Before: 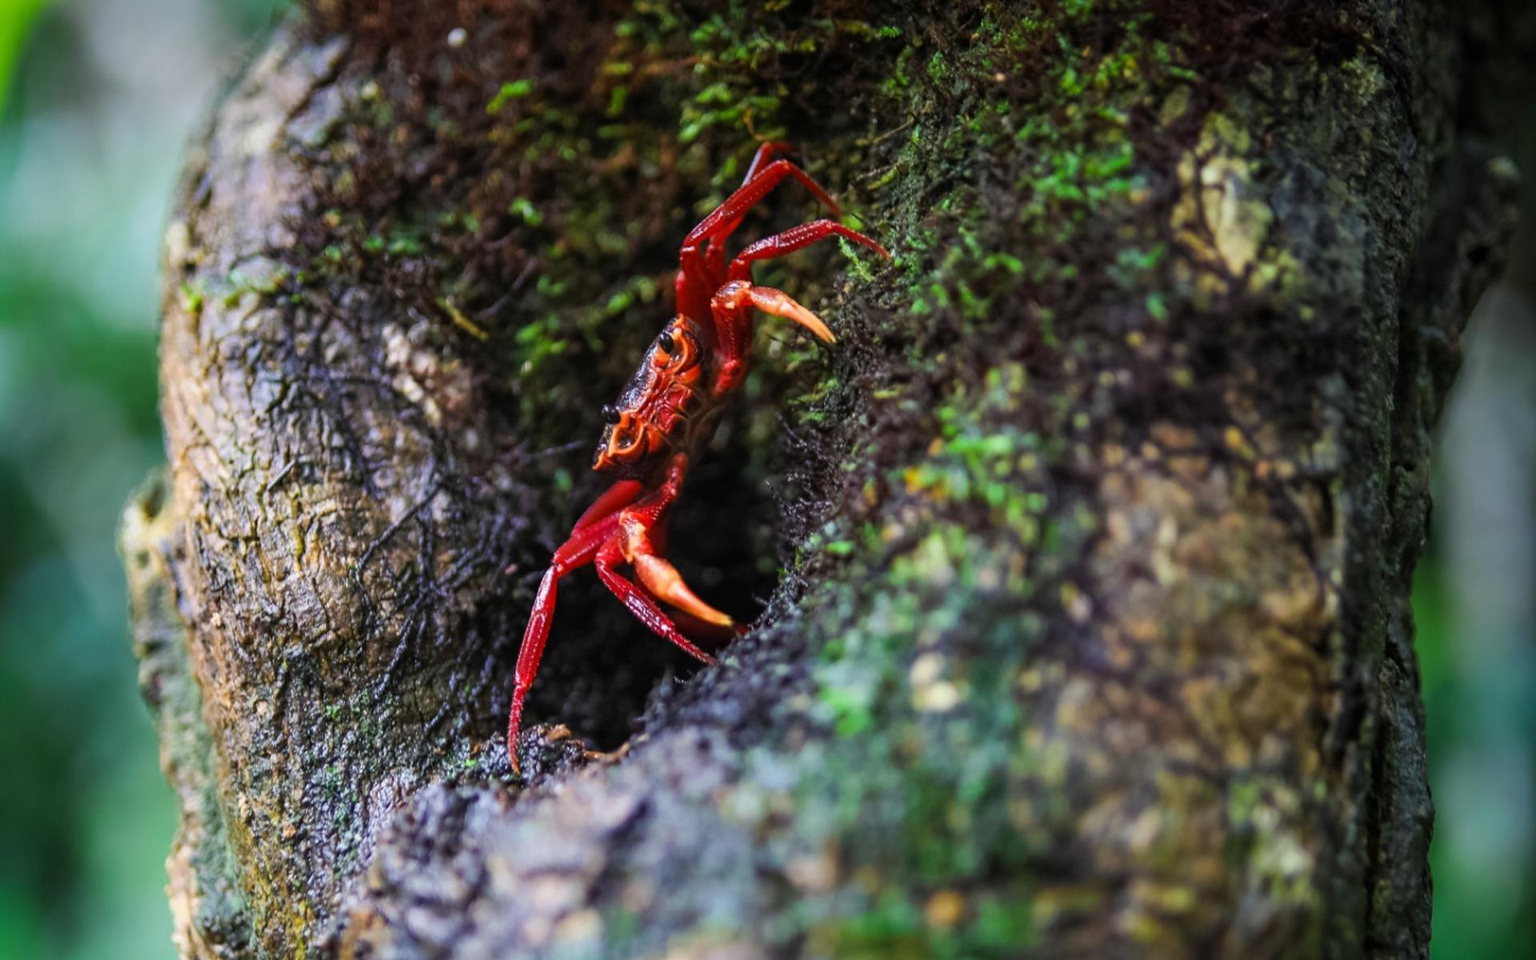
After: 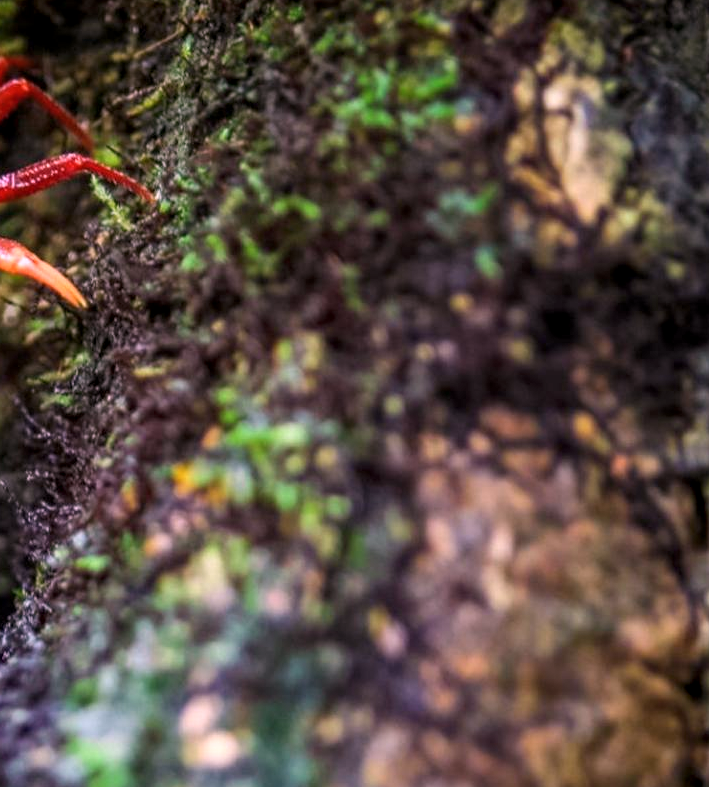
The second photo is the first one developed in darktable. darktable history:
crop and rotate: left 49.936%, top 10.094%, right 13.136%, bottom 24.256%
local contrast: on, module defaults
white balance: red 1.188, blue 1.11
